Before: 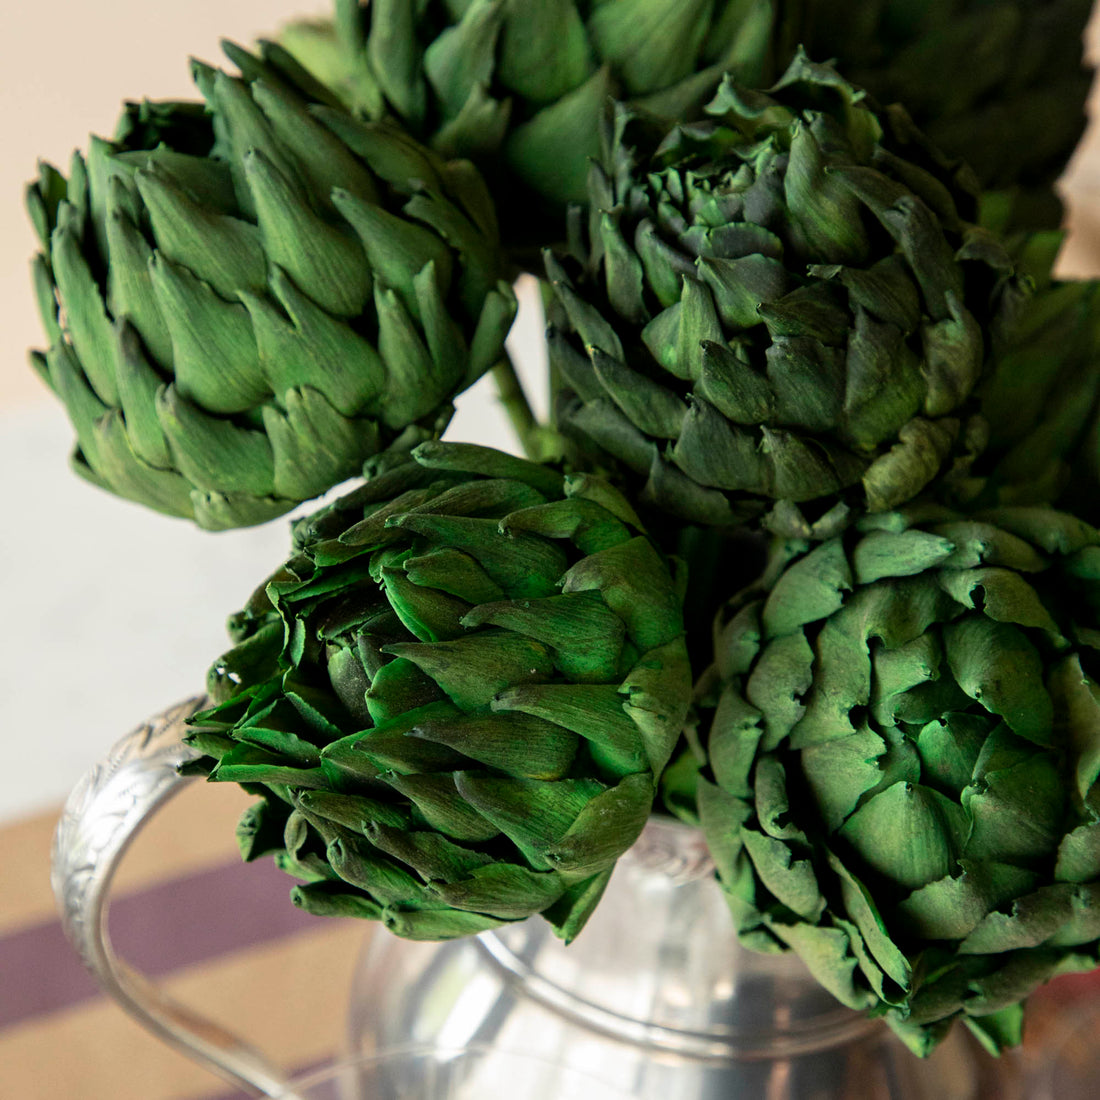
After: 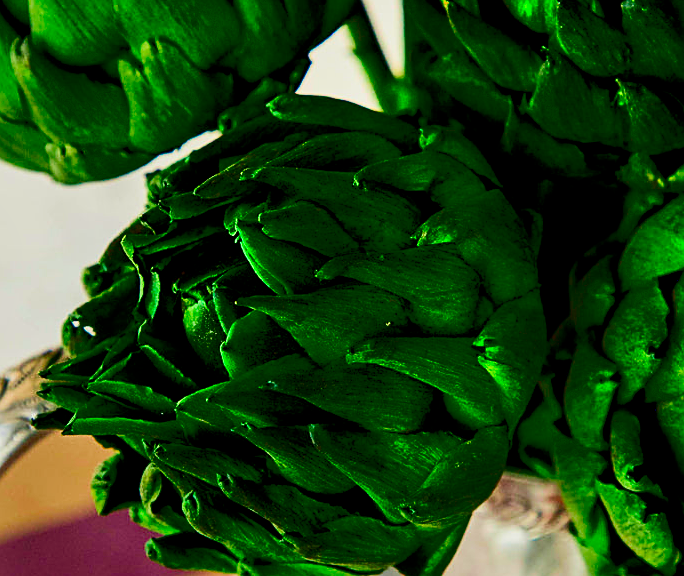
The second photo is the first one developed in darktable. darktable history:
crop: left 13.267%, top 31.553%, right 24.549%, bottom 16.048%
contrast brightness saturation: brightness -0.998, saturation 0.998
exposure: exposure 0.823 EV, compensate exposure bias true, compensate highlight preservation false
filmic rgb: black relative exposure -7.76 EV, white relative exposure 4.39 EV, hardness 3.76, latitude 49.95%, contrast 1.101
sharpen: on, module defaults
velvia: on, module defaults
shadows and highlights: soften with gaussian
